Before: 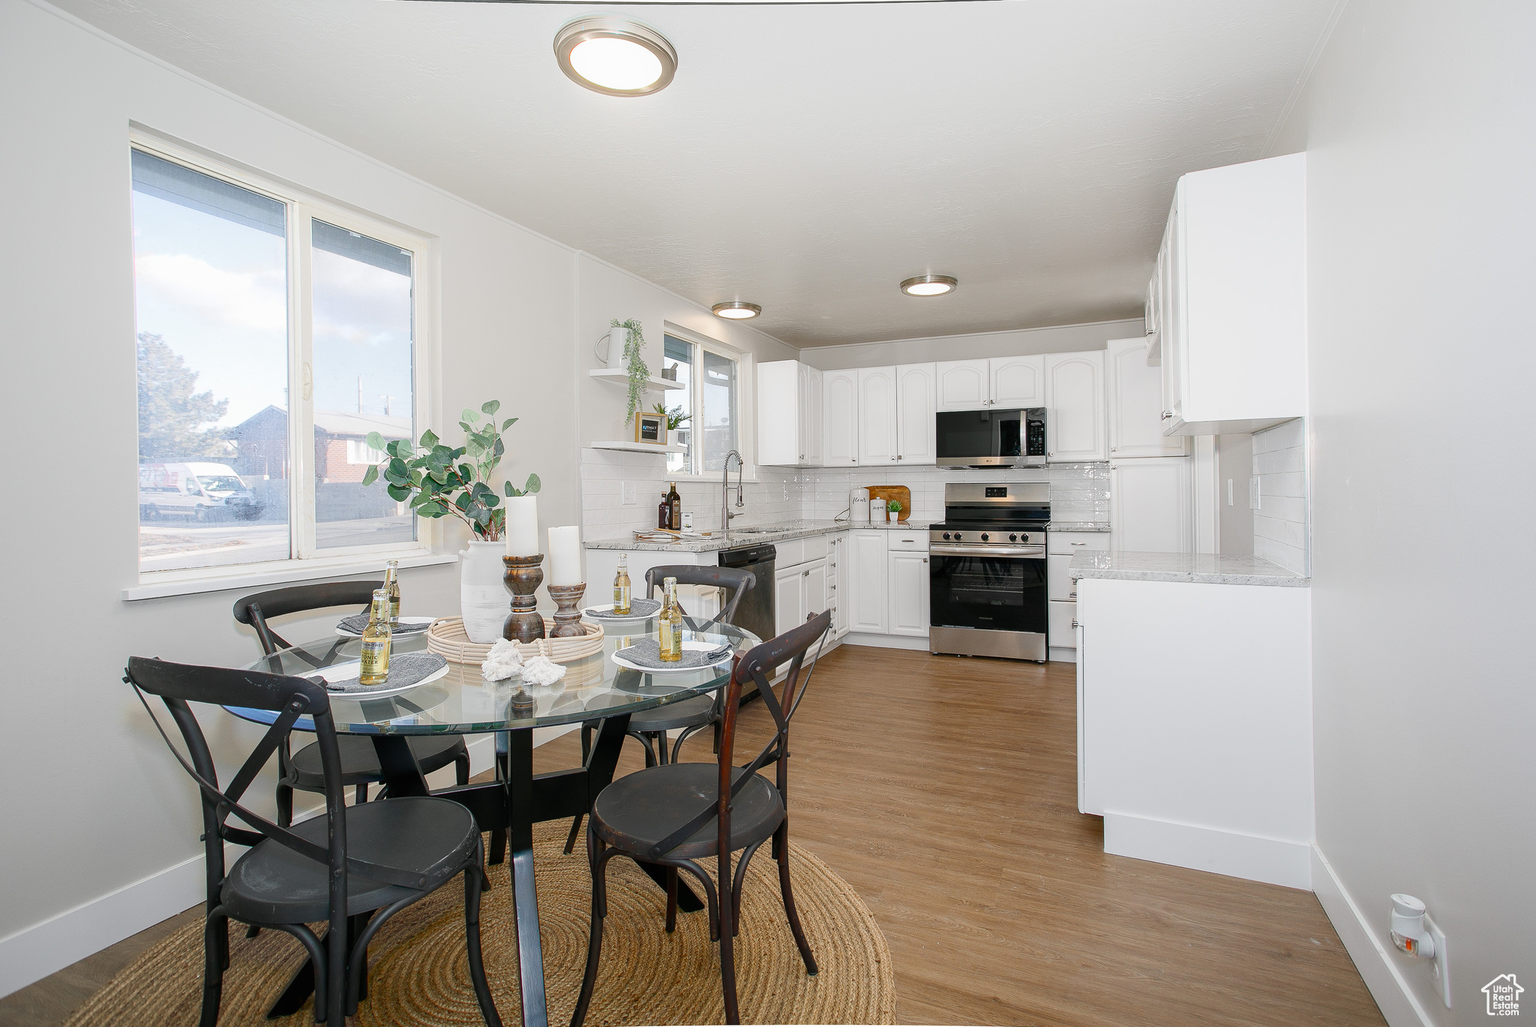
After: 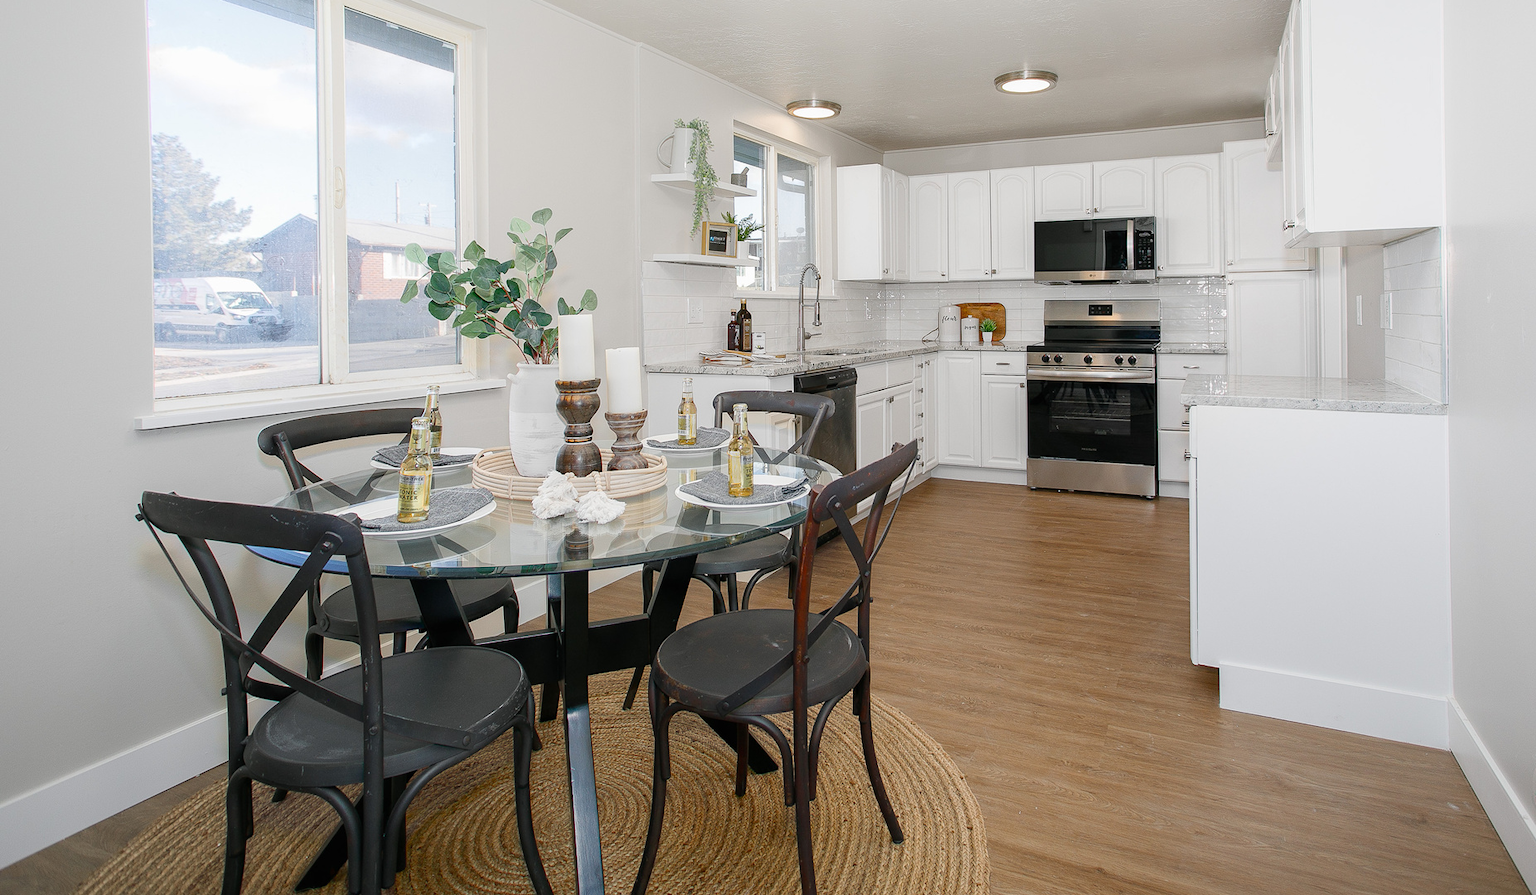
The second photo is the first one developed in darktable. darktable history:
crop: top 20.656%, right 9.436%, bottom 0.309%
